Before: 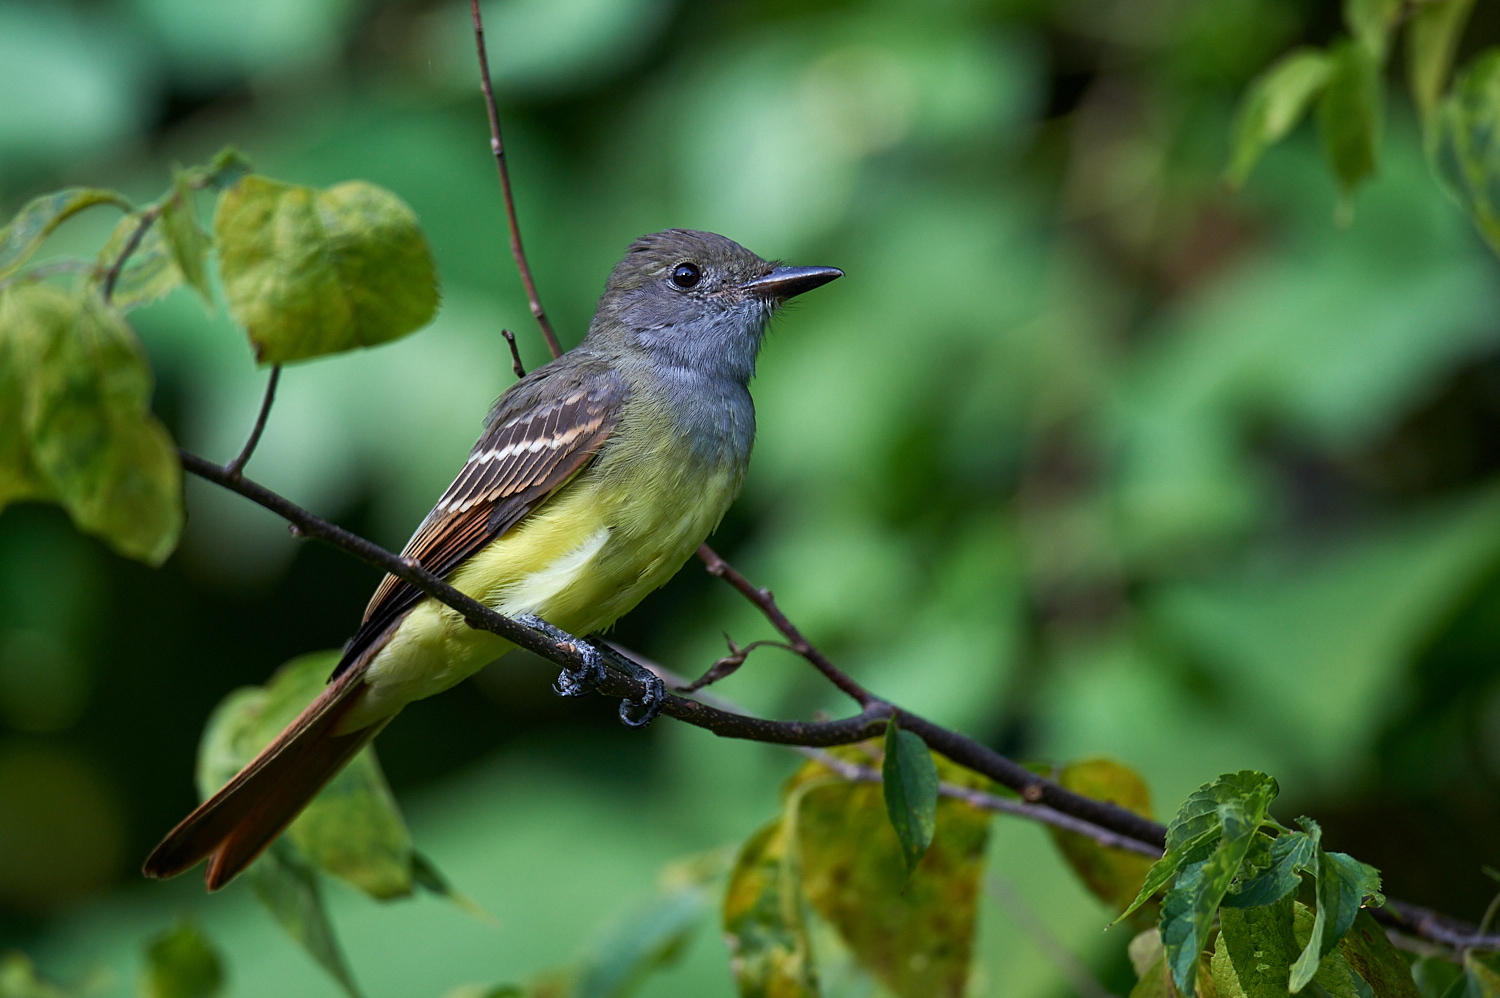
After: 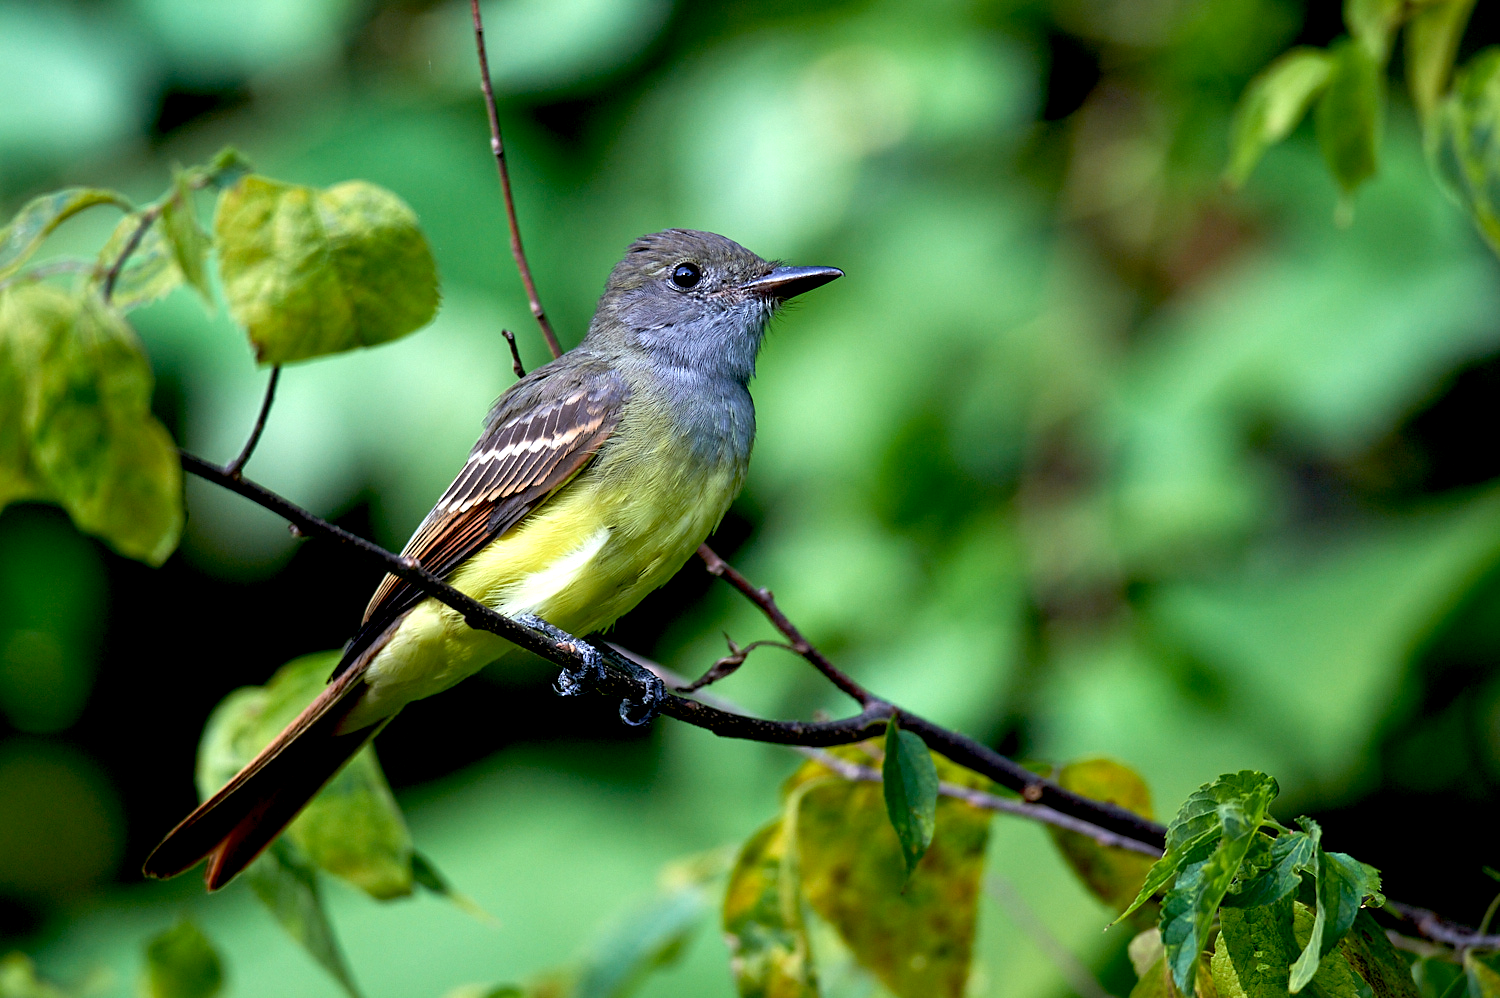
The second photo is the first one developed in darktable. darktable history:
exposure: black level correction 0.012, exposure 0.7 EV, compensate exposure bias true, compensate highlight preservation false
white balance: red 1, blue 1
